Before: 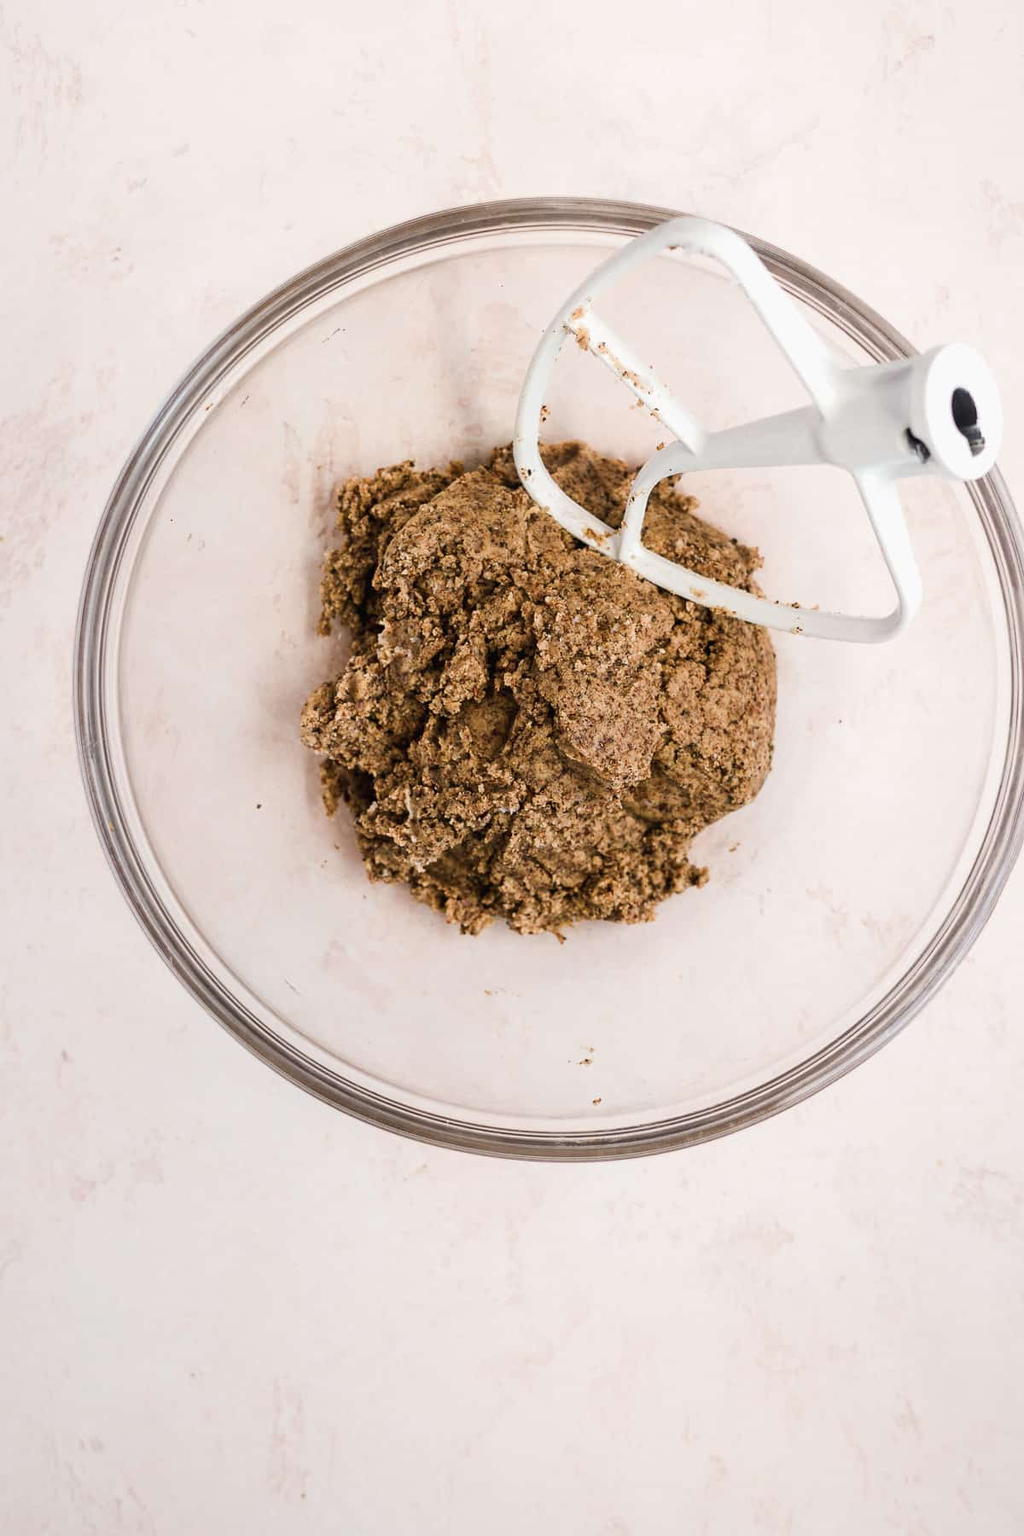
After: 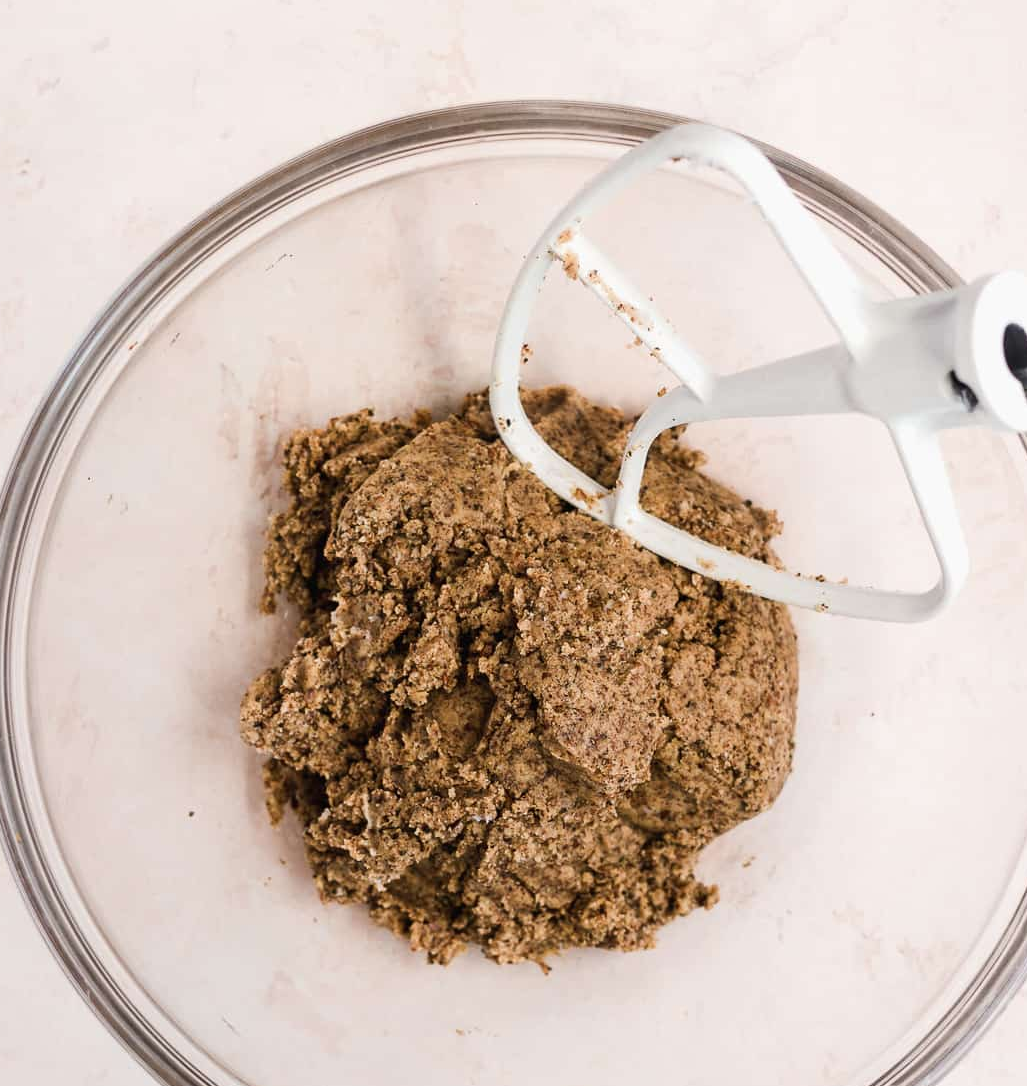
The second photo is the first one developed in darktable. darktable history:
crop and rotate: left 9.344%, top 7.314%, right 4.998%, bottom 32.311%
